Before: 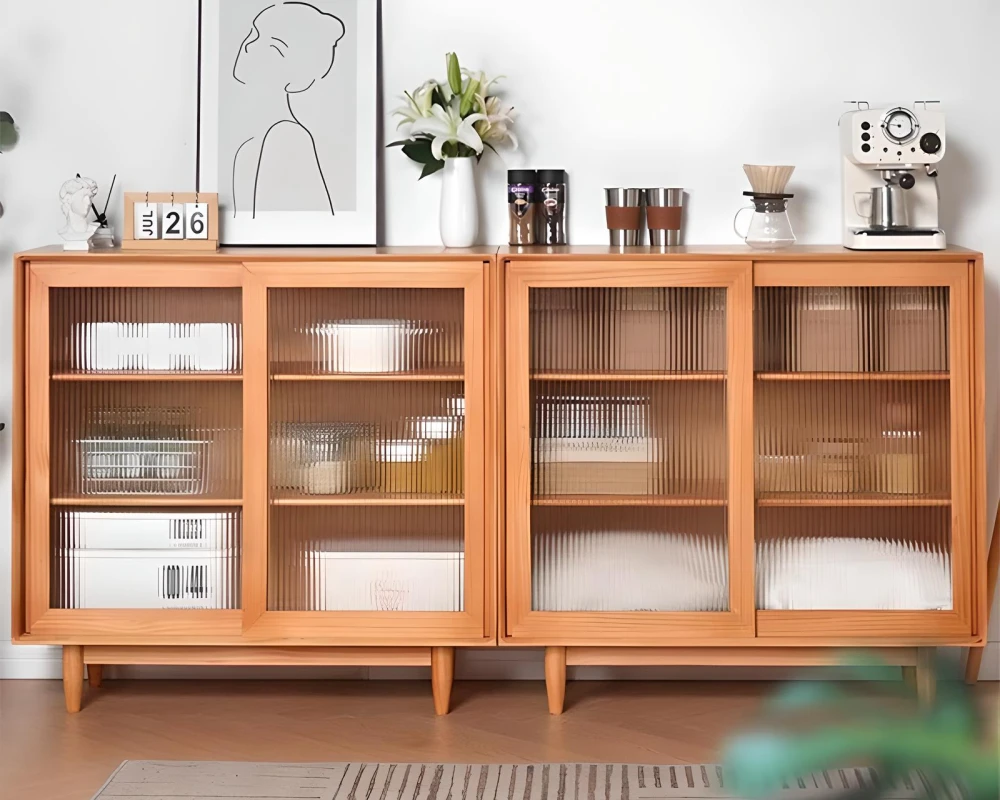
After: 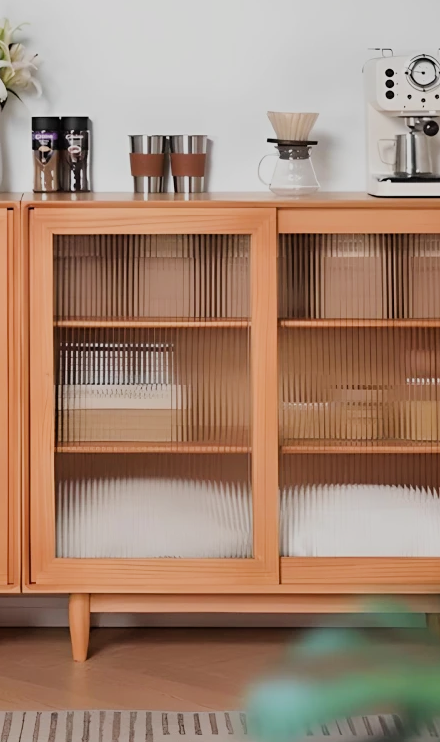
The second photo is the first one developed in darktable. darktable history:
crop: left 47.628%, top 6.643%, right 7.874%
filmic rgb: black relative exposure -7.65 EV, white relative exposure 4.56 EV, hardness 3.61
